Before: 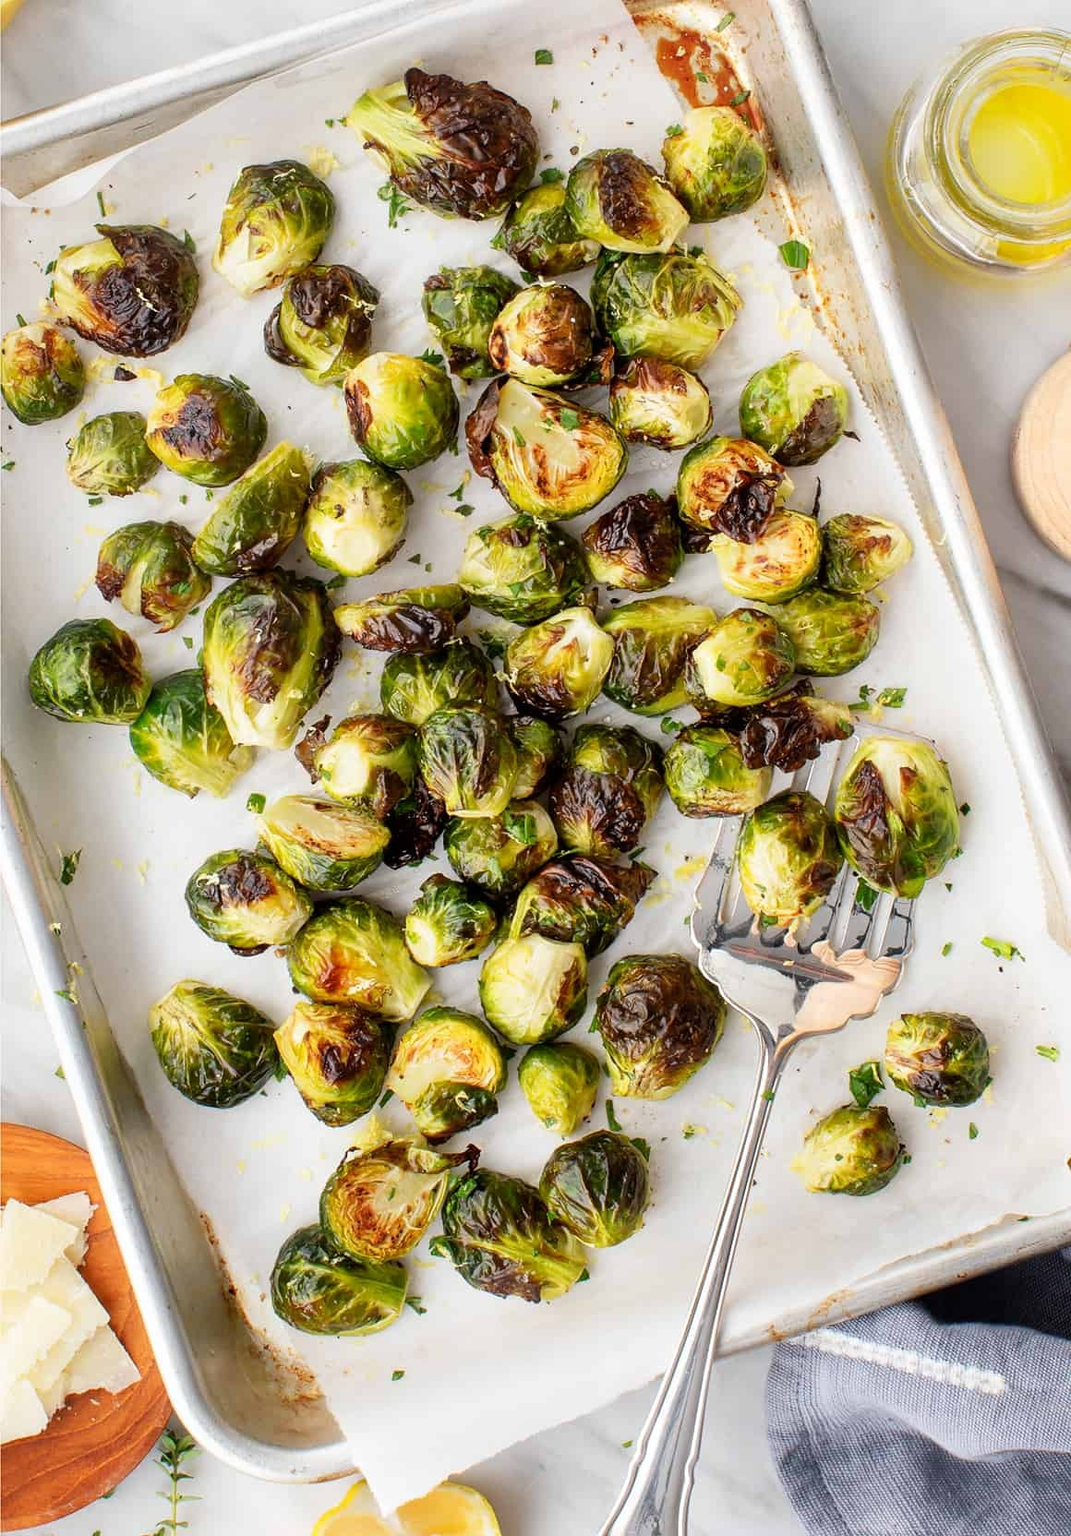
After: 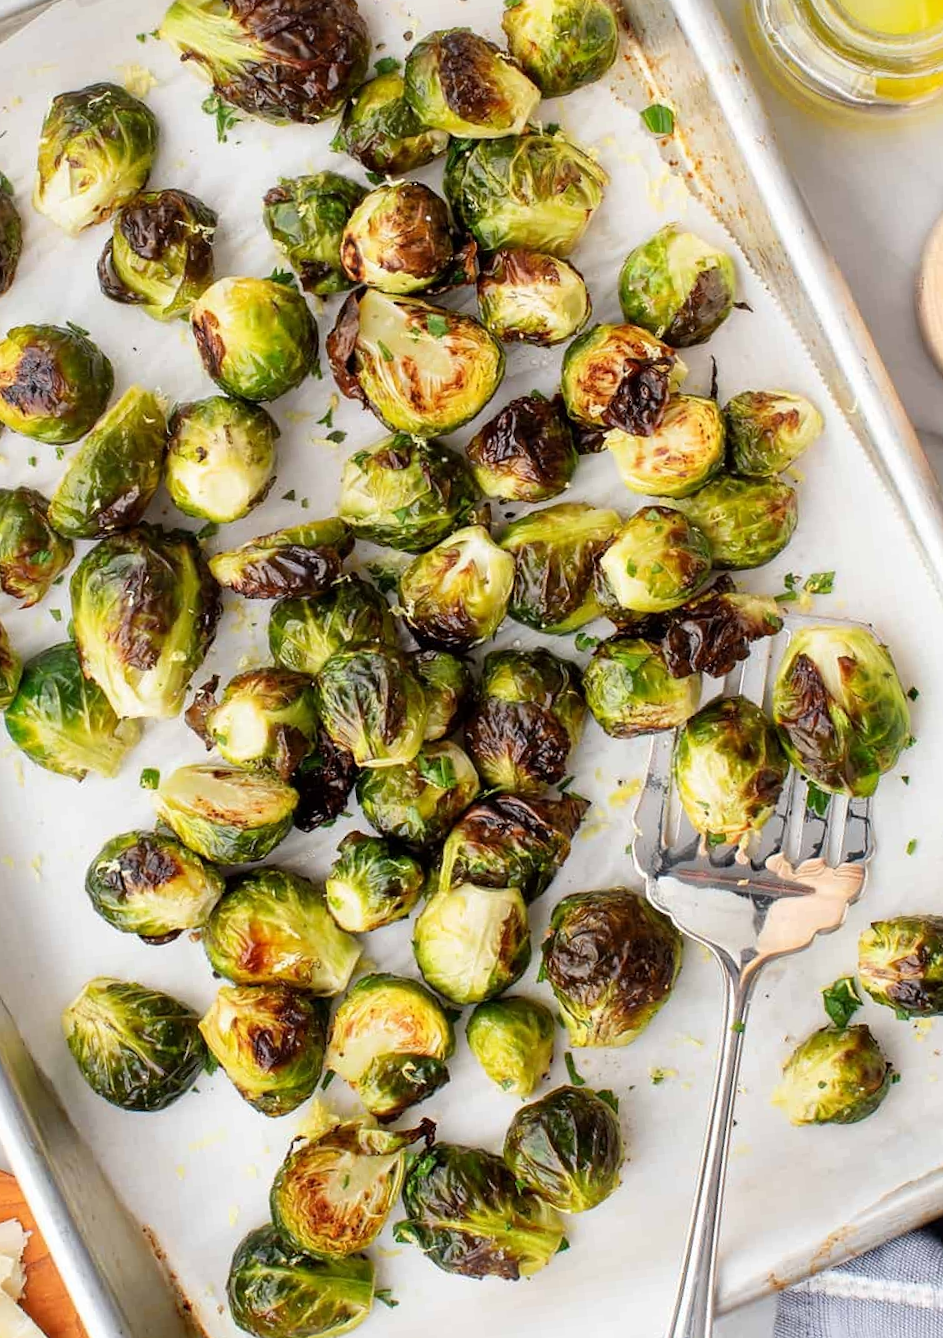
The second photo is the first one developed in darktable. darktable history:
crop and rotate: left 17.046%, top 10.659%, right 12.989%, bottom 14.553%
rotate and perspective: rotation -6.83°, automatic cropping off
